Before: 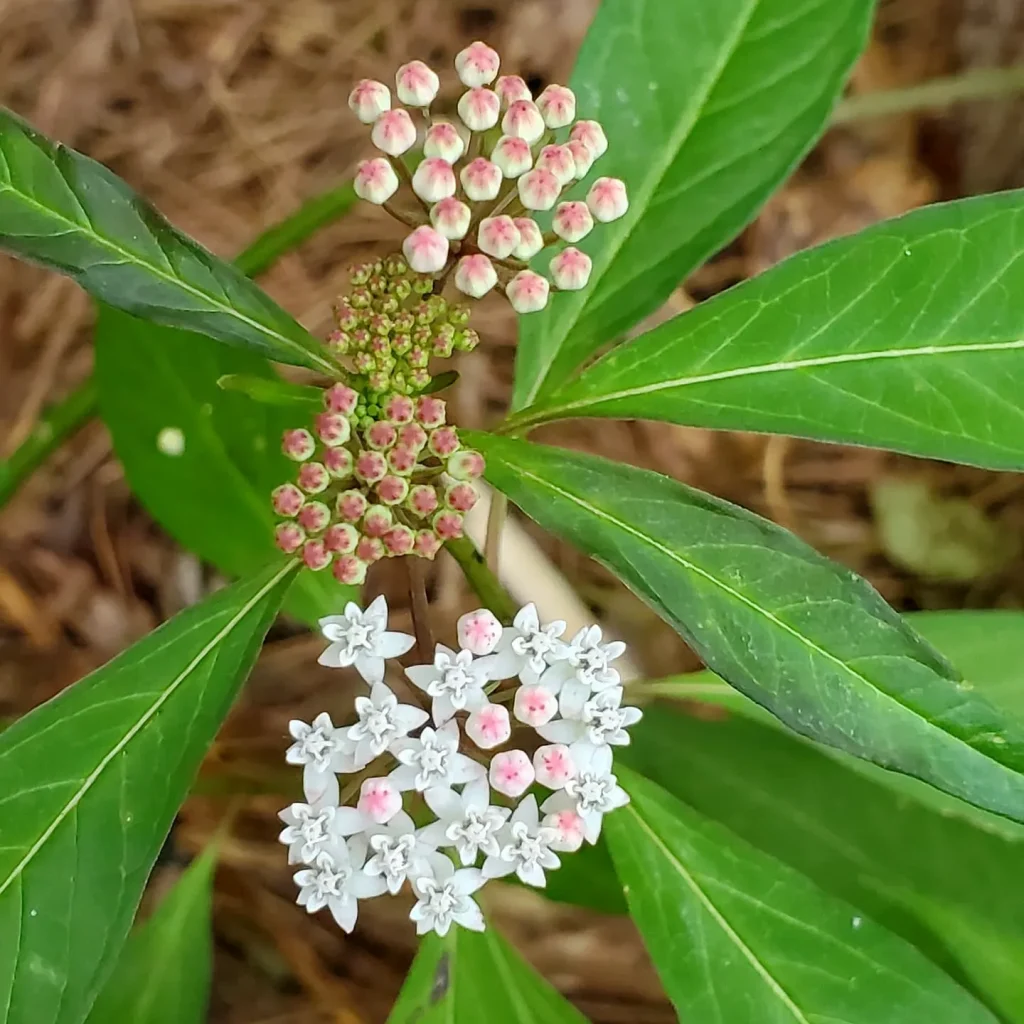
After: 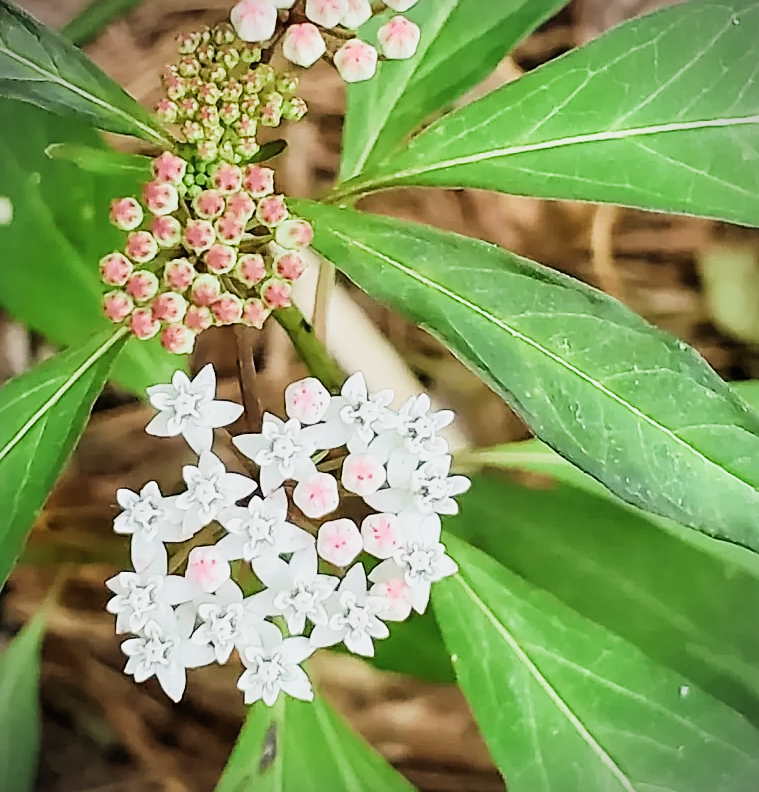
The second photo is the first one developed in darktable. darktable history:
crop: left 16.866%, top 22.587%, right 8.986%
filmic rgb: black relative exposure -8 EV, white relative exposure 4.01 EV, hardness 4.2, contrast 1.368, color science v5 (2021), contrast in shadows safe, contrast in highlights safe
exposure: black level correction 0, exposure 0.699 EV, compensate highlight preservation false
sharpen: on, module defaults
vignetting: fall-off start 91.47%
color calibration: illuminant same as pipeline (D50), adaptation none (bypass), x 0.331, y 0.333, temperature 5005.05 K, gamut compression 1.72
